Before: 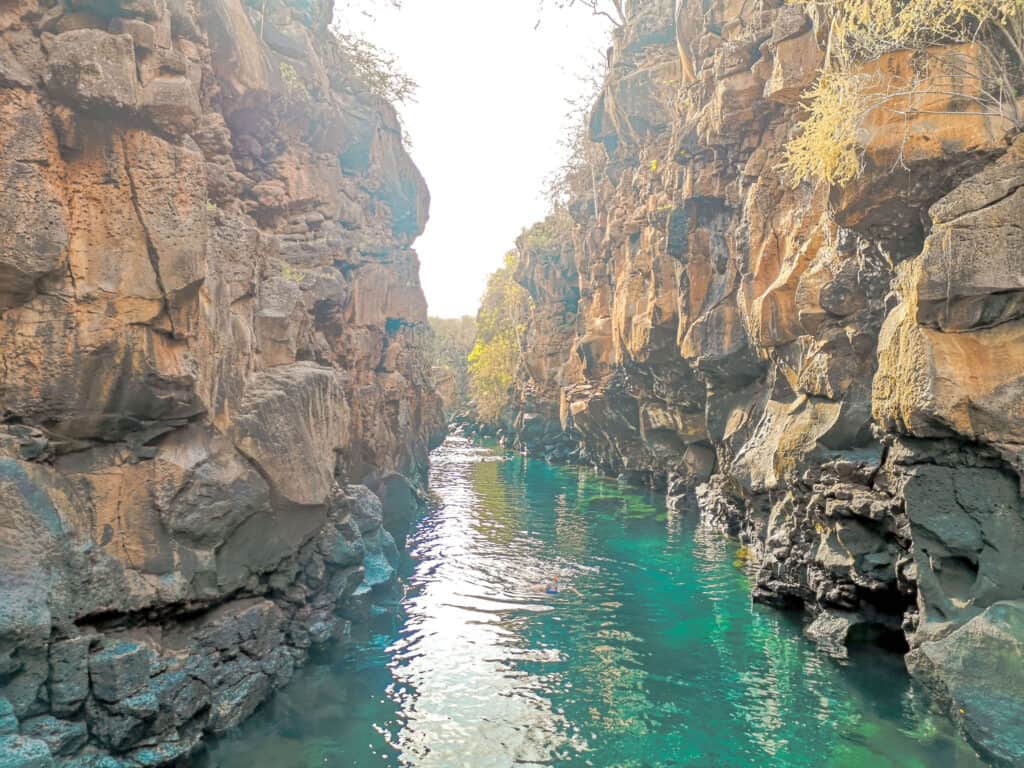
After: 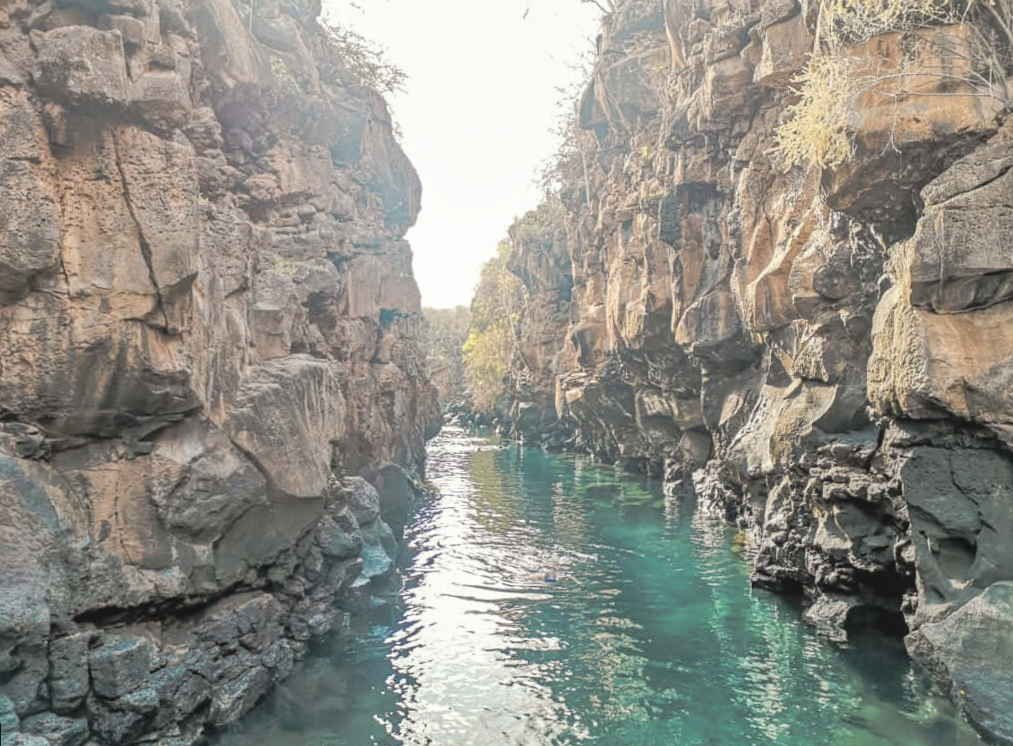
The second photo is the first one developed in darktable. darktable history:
contrast brightness saturation: contrast 0.1, saturation -0.3
split-toning: shadows › saturation 0.61, highlights › saturation 0.58, balance -28.74, compress 87.36%
color balance: lift [1.01, 1, 1, 1], gamma [1.097, 1, 1, 1], gain [0.85, 1, 1, 1]
local contrast: on, module defaults
rotate and perspective: rotation -1°, crop left 0.011, crop right 0.989, crop top 0.025, crop bottom 0.975
